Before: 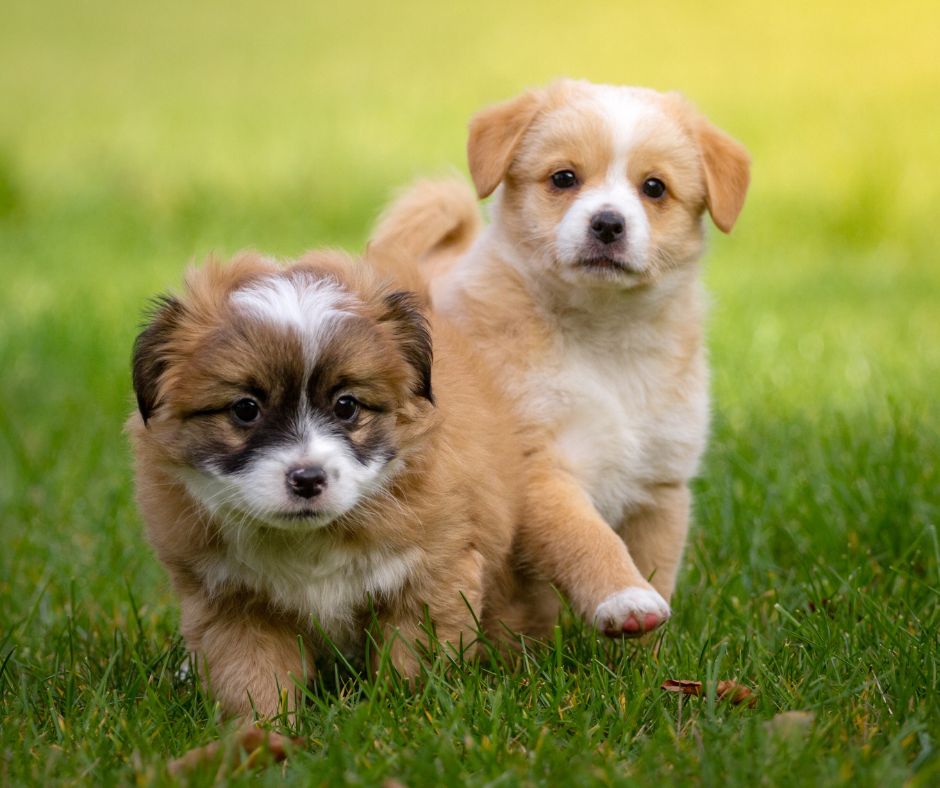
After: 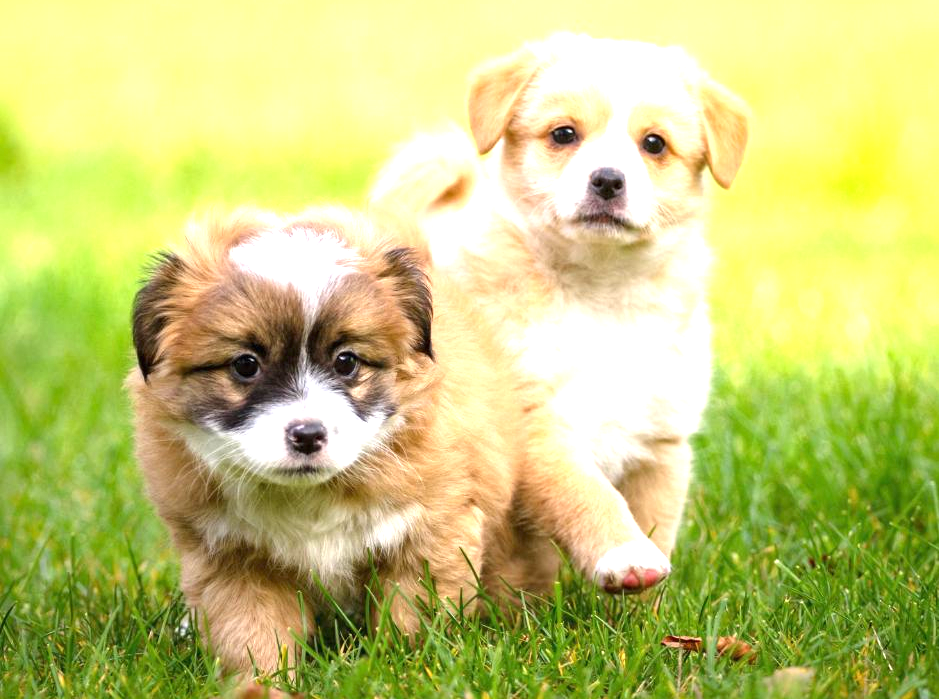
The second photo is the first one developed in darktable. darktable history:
crop and rotate: top 5.609%, bottom 5.609%
exposure: black level correction 0, exposure 1.5 EV, compensate exposure bias true, compensate highlight preservation false
